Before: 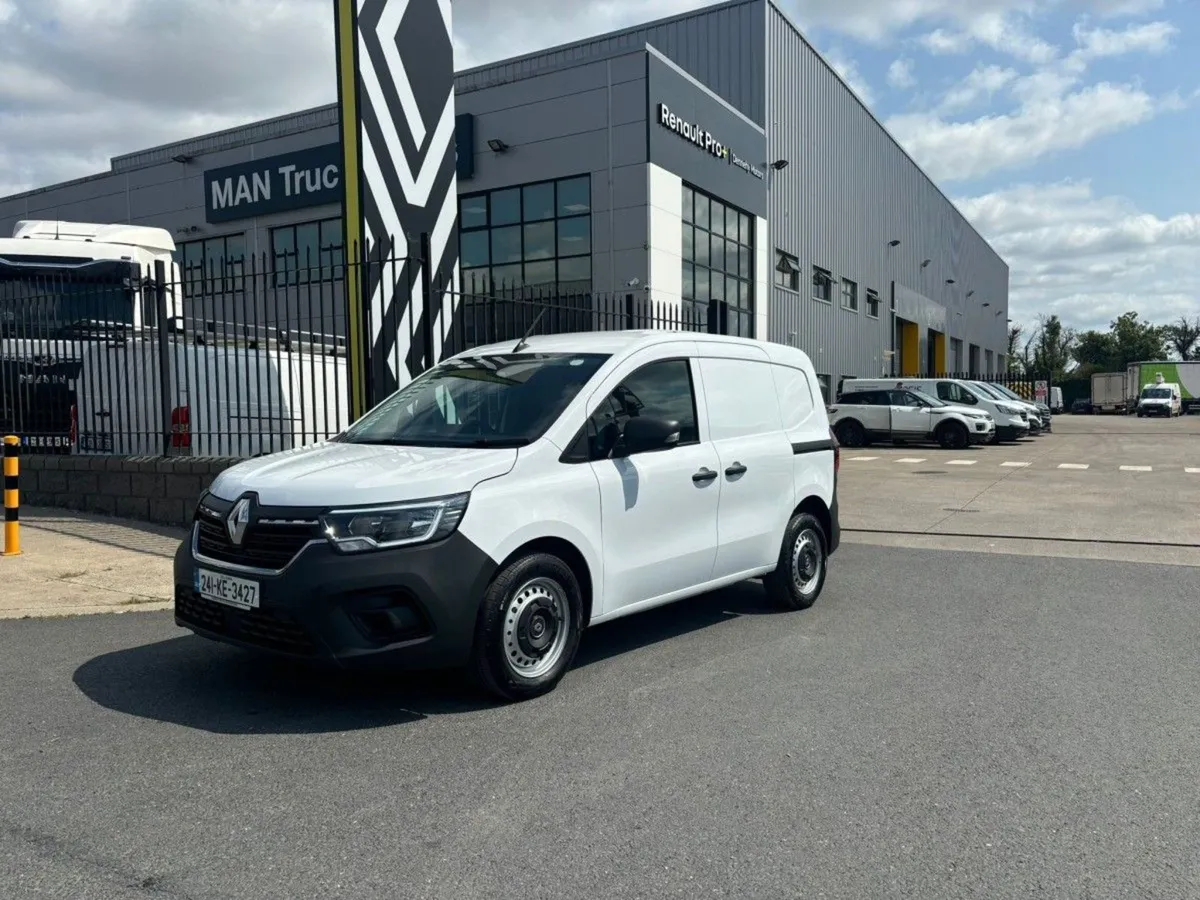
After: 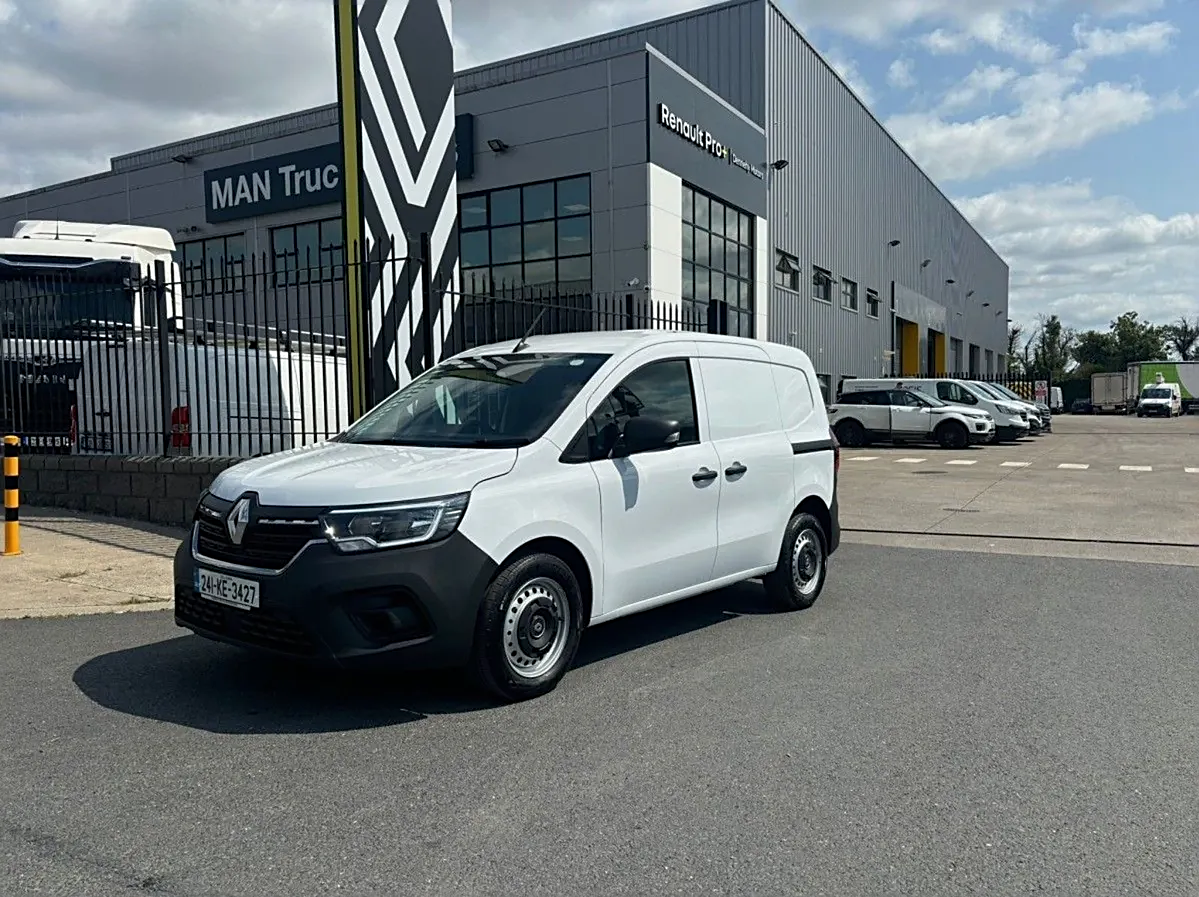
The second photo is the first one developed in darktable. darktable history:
crop: top 0.1%, bottom 0.16%
exposure: exposure -0.149 EV, compensate highlight preservation false
sharpen: on, module defaults
